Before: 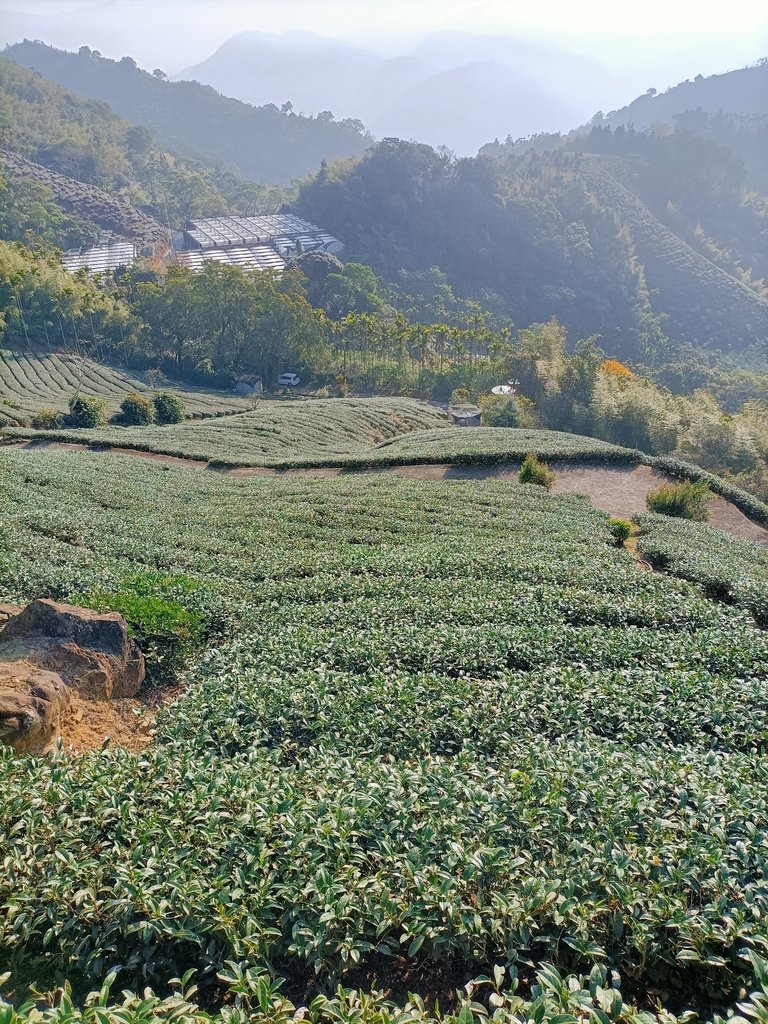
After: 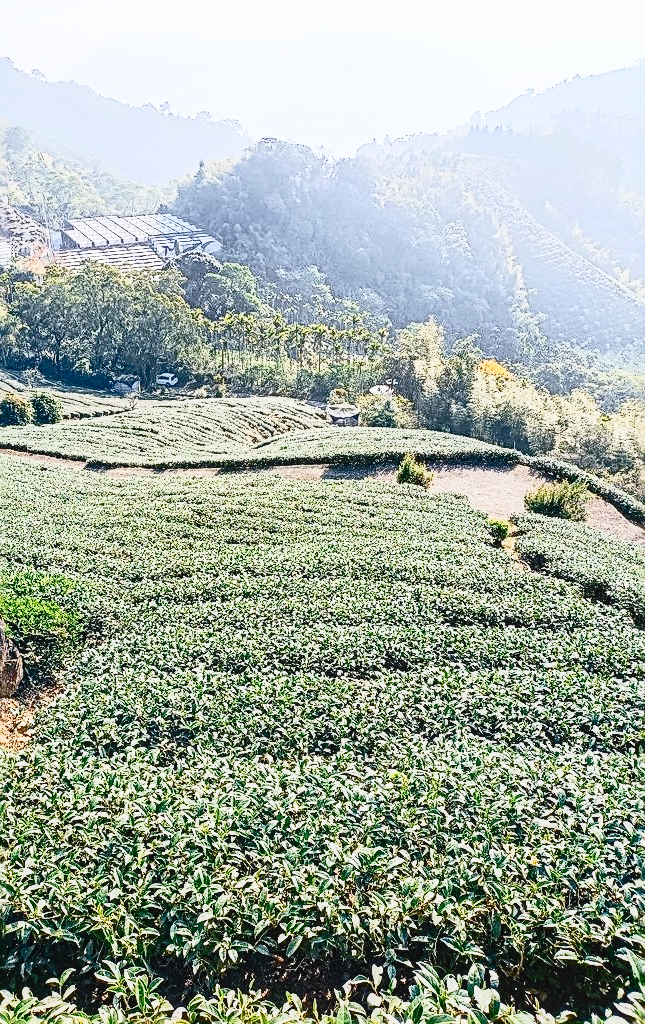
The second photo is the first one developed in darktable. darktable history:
sharpen: radius 2.536, amount 0.623
exposure: black level correction 0, exposure 0.69 EV, compensate highlight preservation false
filmic rgb: black relative exposure -7.28 EV, white relative exposure 5.06 EV, hardness 3.22, preserve chrominance no, color science v5 (2021), contrast in shadows safe, contrast in highlights safe
contrast brightness saturation: contrast 0.936, brightness 0.195
crop: left 15.92%
local contrast: on, module defaults
shadows and highlights: on, module defaults
